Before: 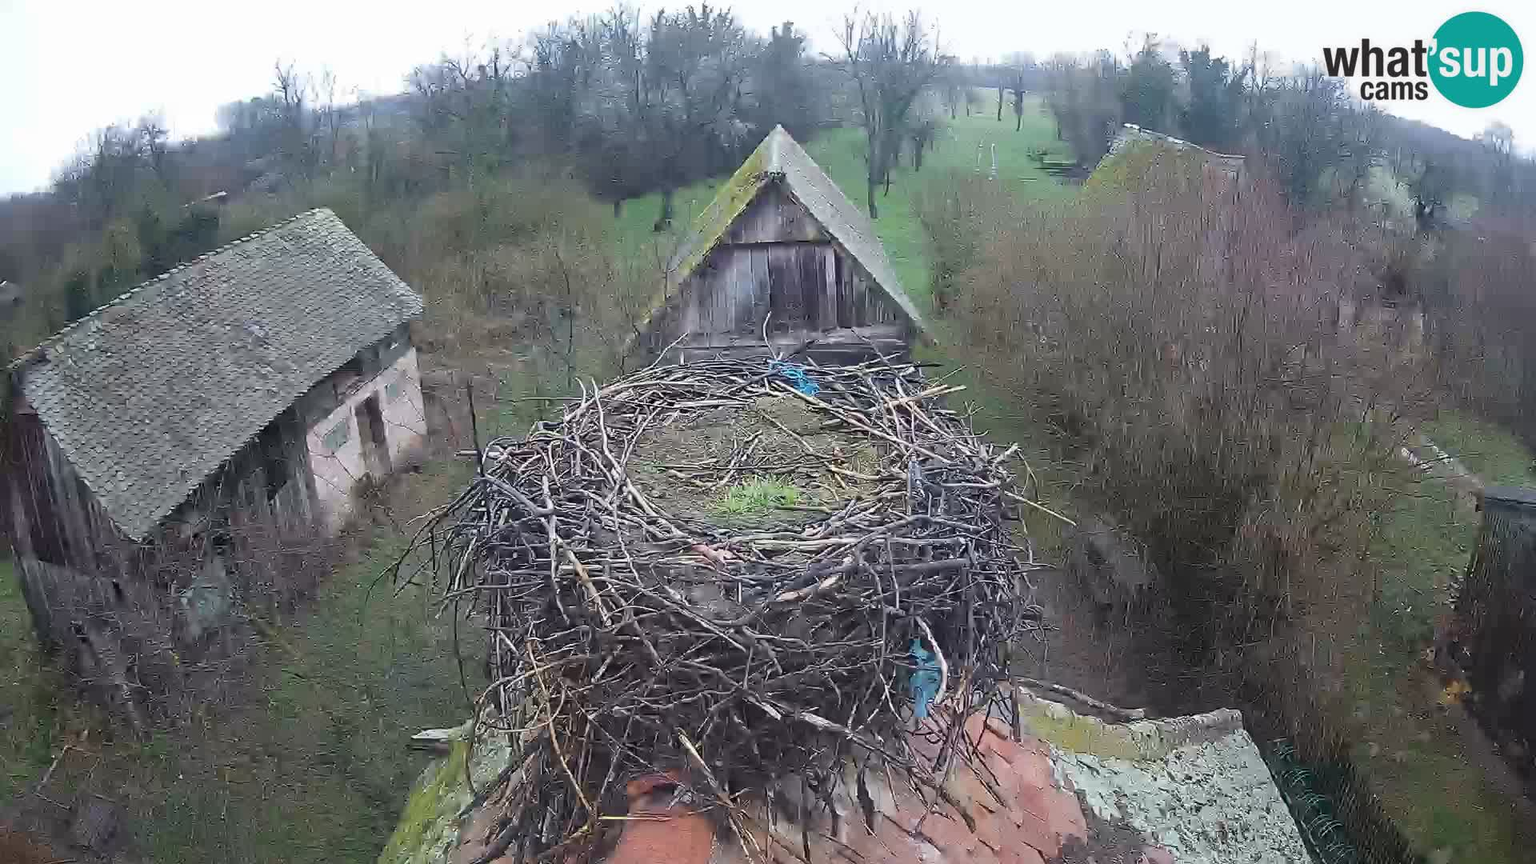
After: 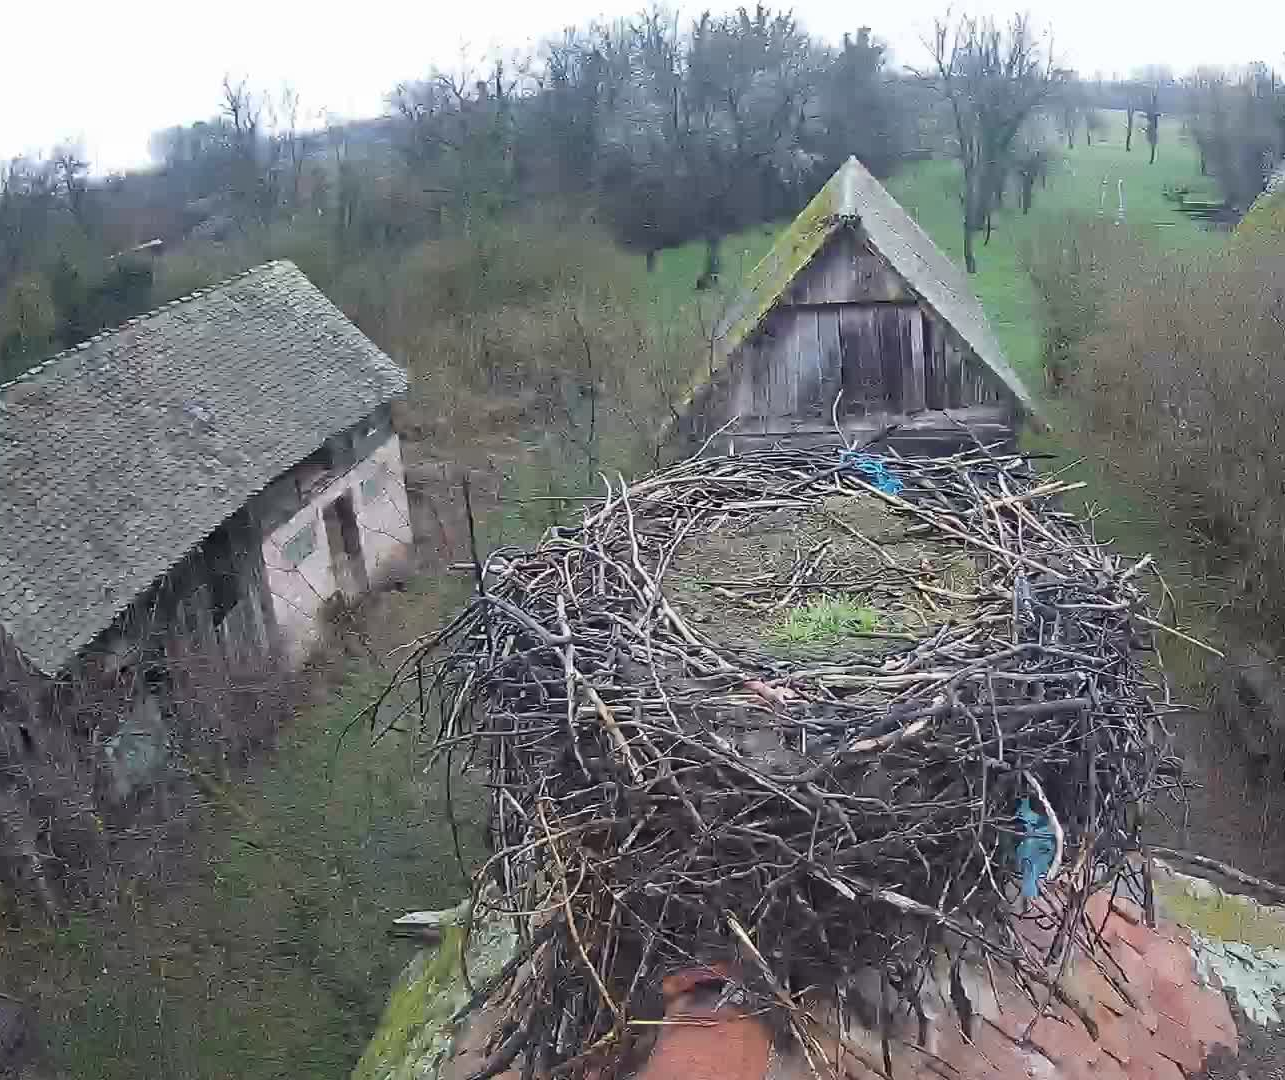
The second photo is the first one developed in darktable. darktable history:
crop and rotate: left 6.342%, right 26.701%
